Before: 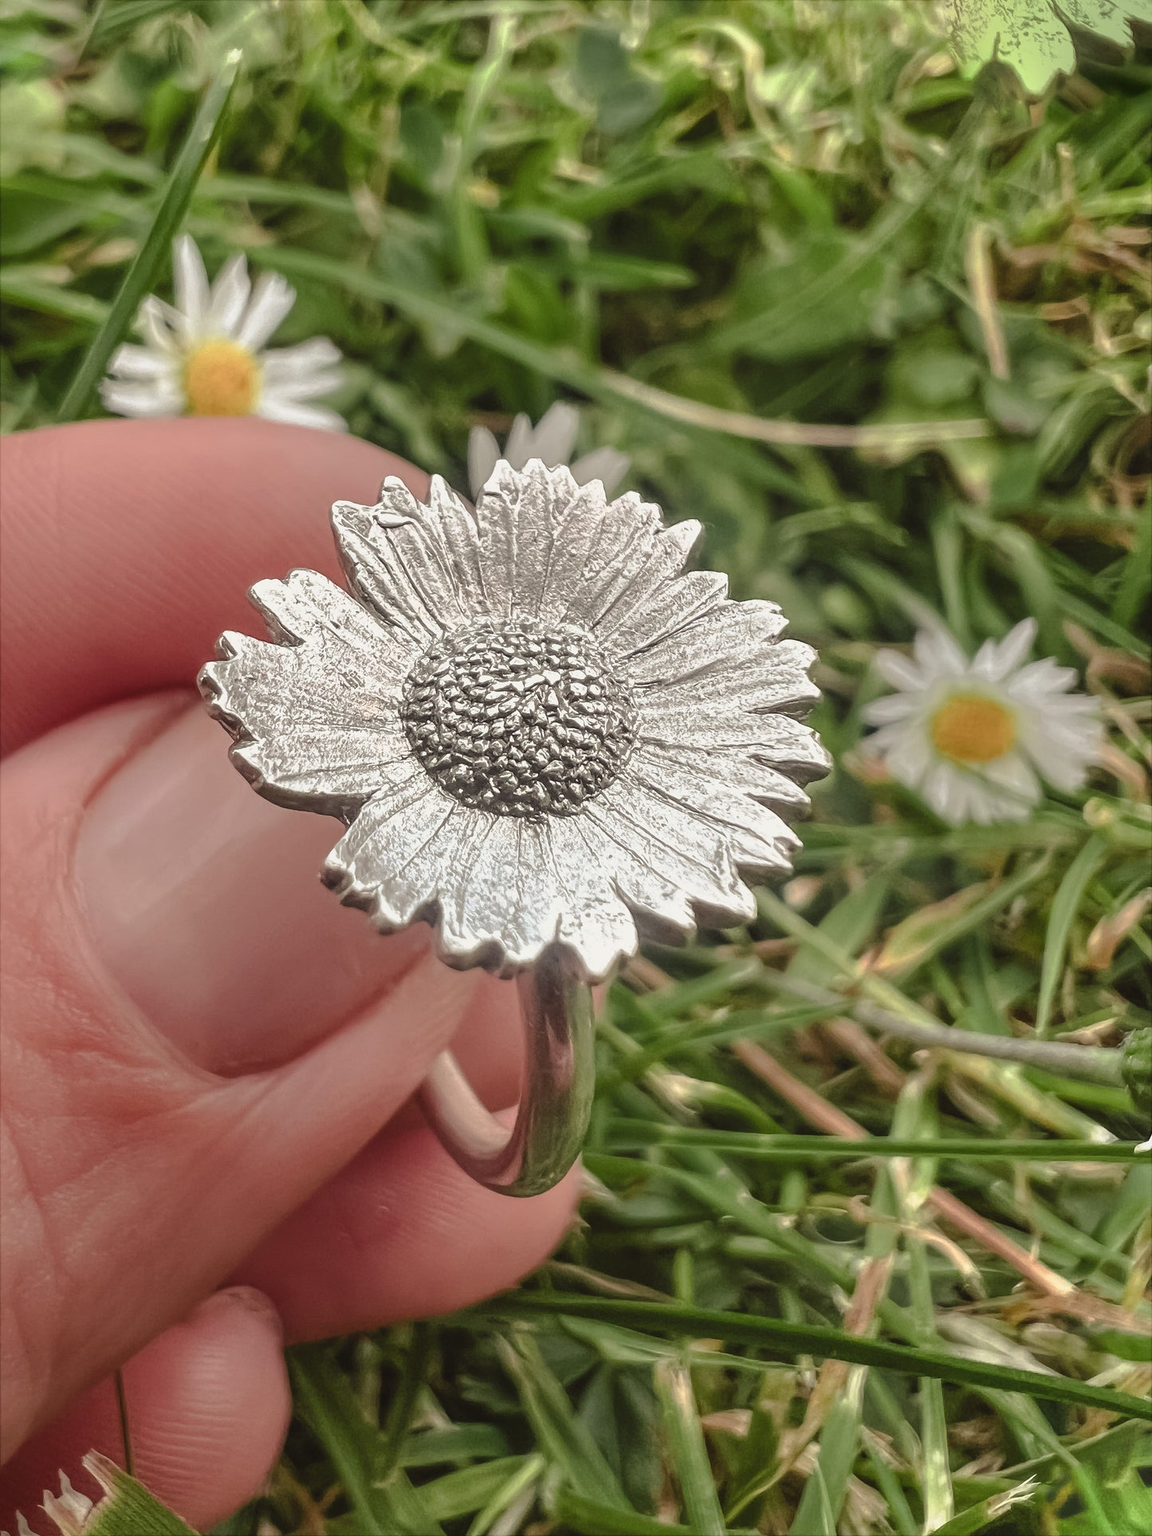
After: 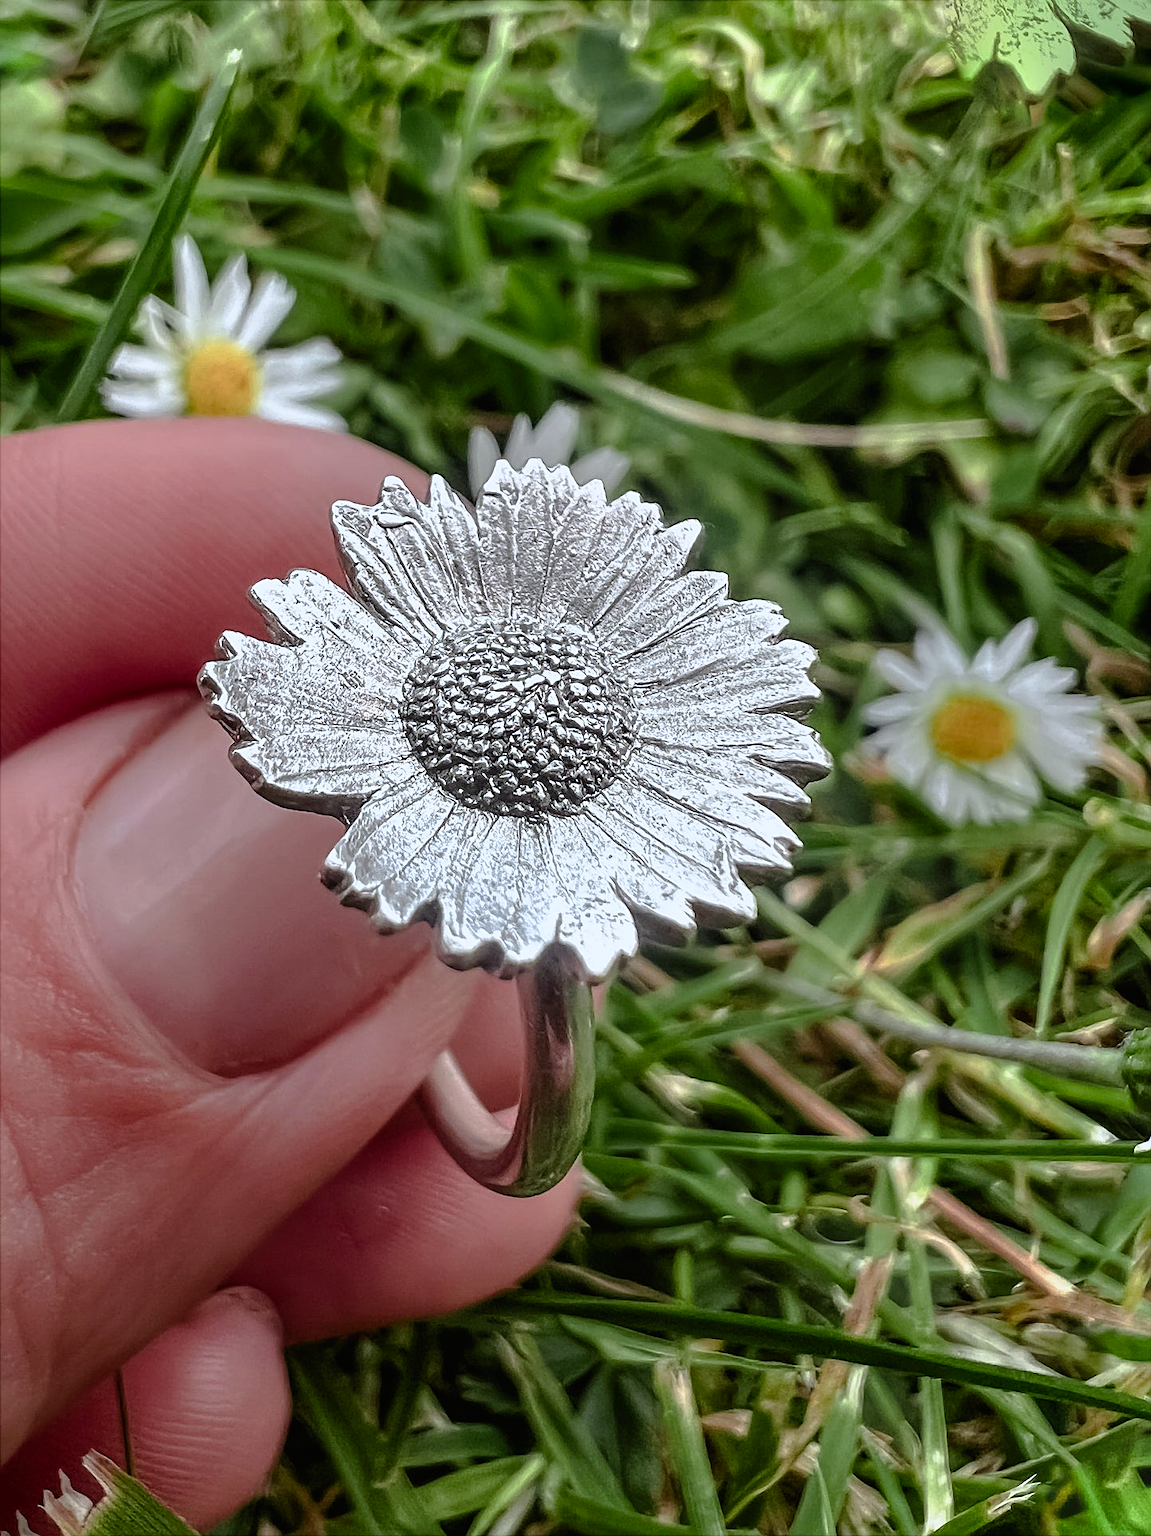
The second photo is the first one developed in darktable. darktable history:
tone curve: curves: ch0 [(0, 0) (0.003, 0) (0.011, 0.001) (0.025, 0.003) (0.044, 0.006) (0.069, 0.009) (0.1, 0.013) (0.136, 0.032) (0.177, 0.067) (0.224, 0.121) (0.277, 0.185) (0.335, 0.255) (0.399, 0.333) (0.468, 0.417) (0.543, 0.508) (0.623, 0.606) (0.709, 0.71) (0.801, 0.819) (0.898, 0.926) (1, 1)], preserve colors none
sharpen: on, module defaults
white balance: red 0.931, blue 1.11
